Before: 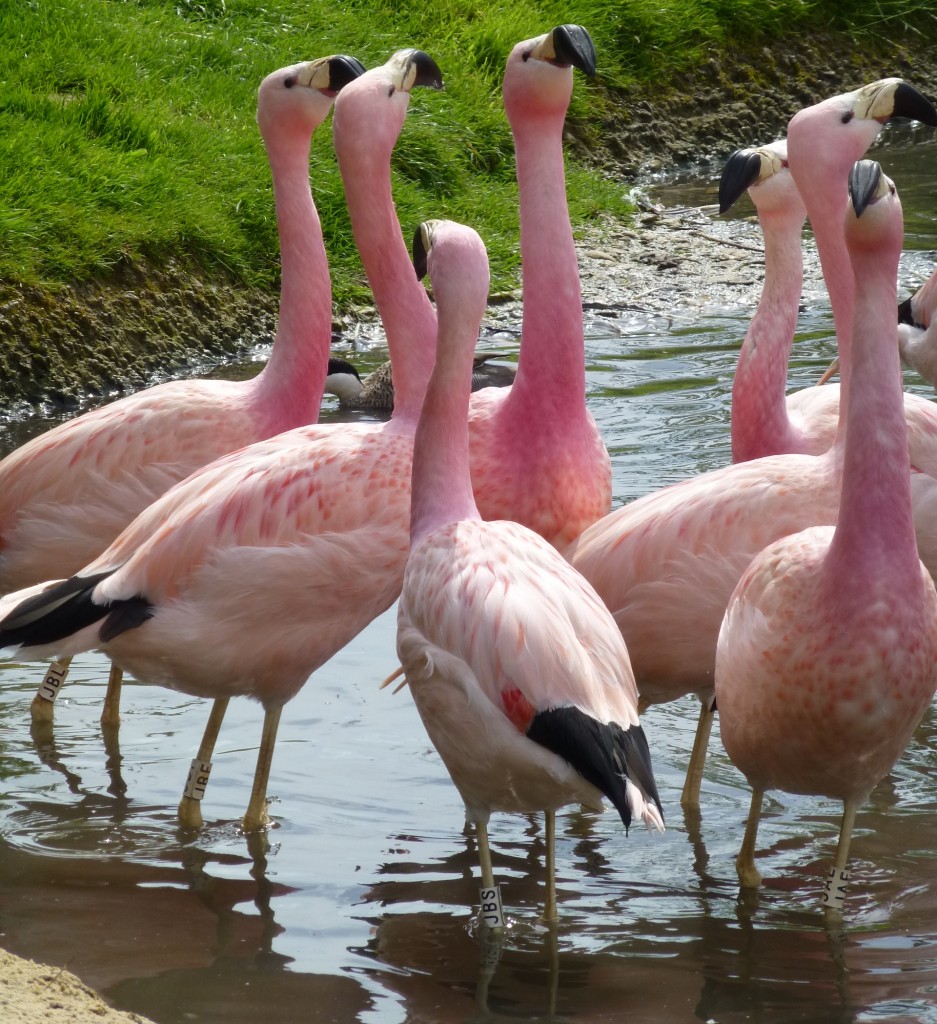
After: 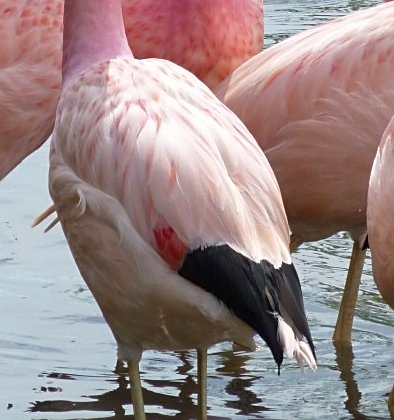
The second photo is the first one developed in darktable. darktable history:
sharpen: on, module defaults
crop: left 37.221%, top 45.169%, right 20.63%, bottom 13.777%
exposure: compensate highlight preservation false
contrast brightness saturation: contrast 0.04, saturation 0.07
